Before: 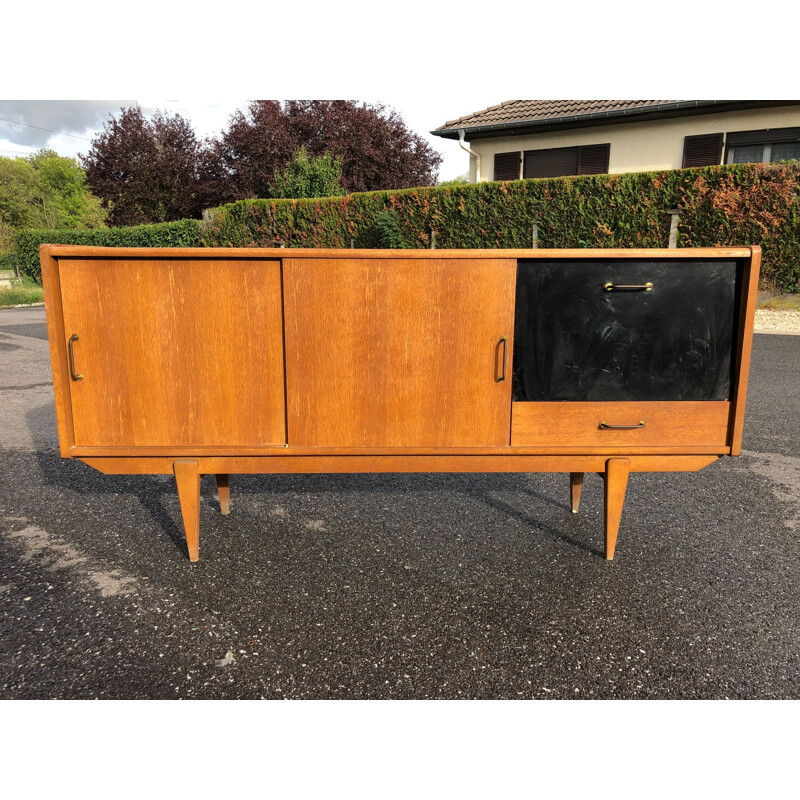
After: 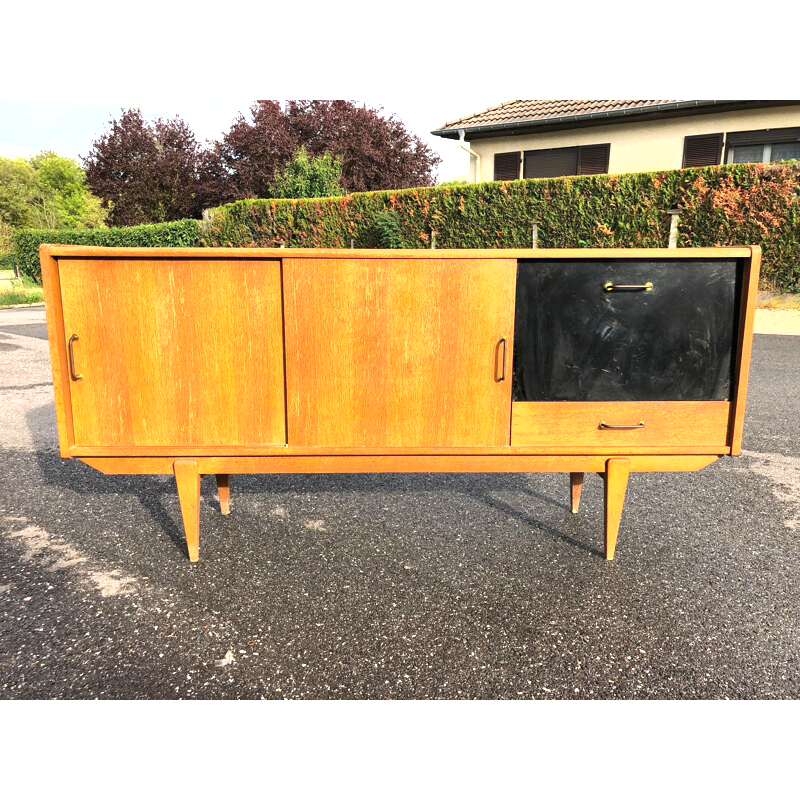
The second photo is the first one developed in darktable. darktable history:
exposure: black level correction 0, exposure 1.199 EV, compensate exposure bias true, compensate highlight preservation false
shadows and highlights: shadows 36.69, highlights -27.51, soften with gaussian
